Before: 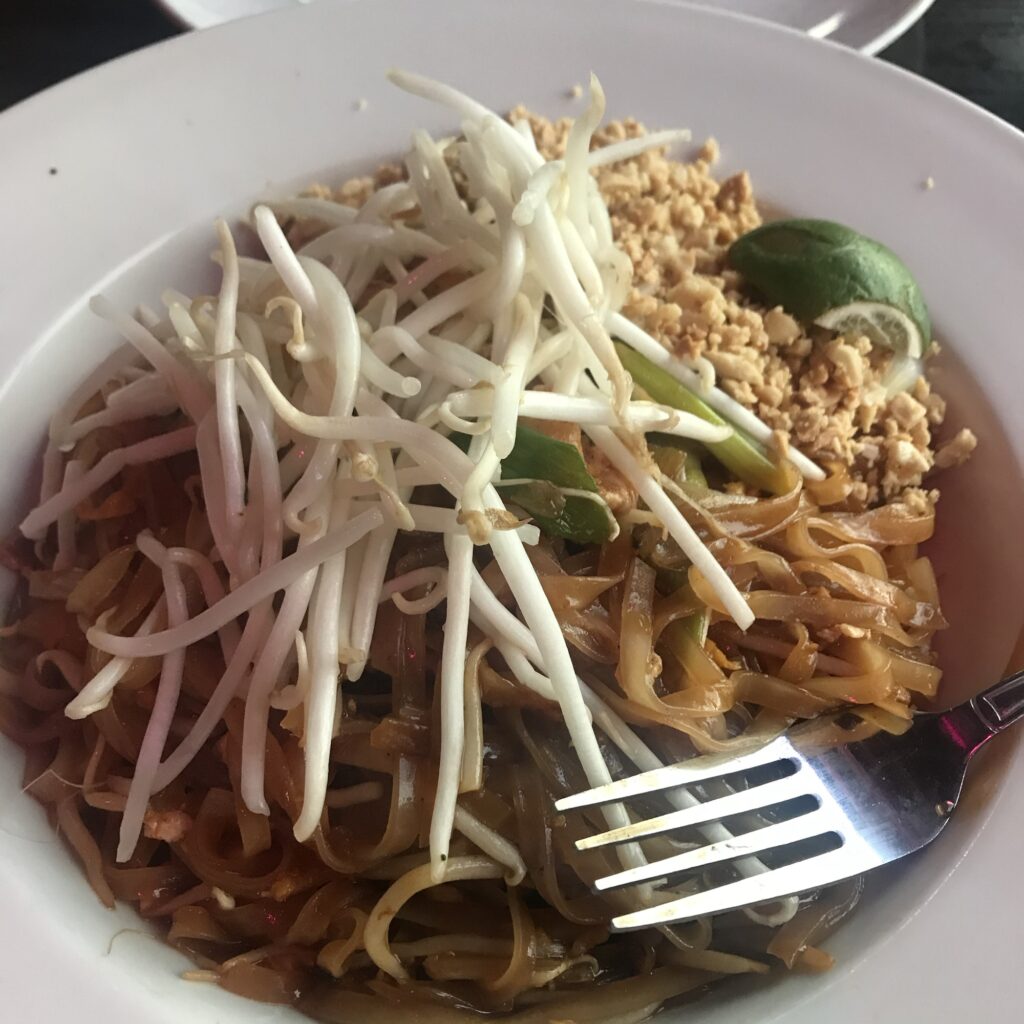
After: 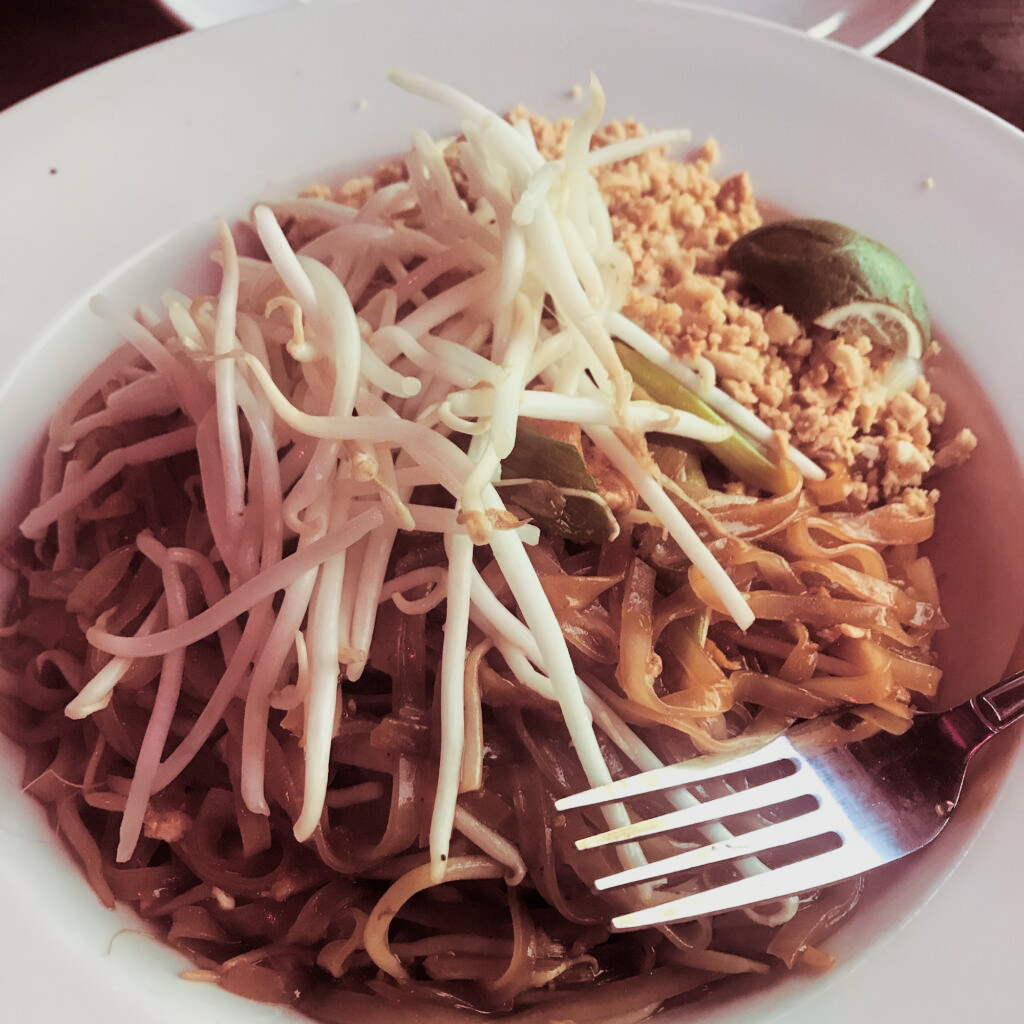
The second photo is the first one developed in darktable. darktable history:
split-toning: highlights › hue 187.2°, highlights › saturation 0.83, balance -68.05, compress 56.43%
exposure: exposure 0.669 EV, compensate highlight preservation false
filmic rgb: black relative exposure -7.65 EV, white relative exposure 4.56 EV, hardness 3.61
